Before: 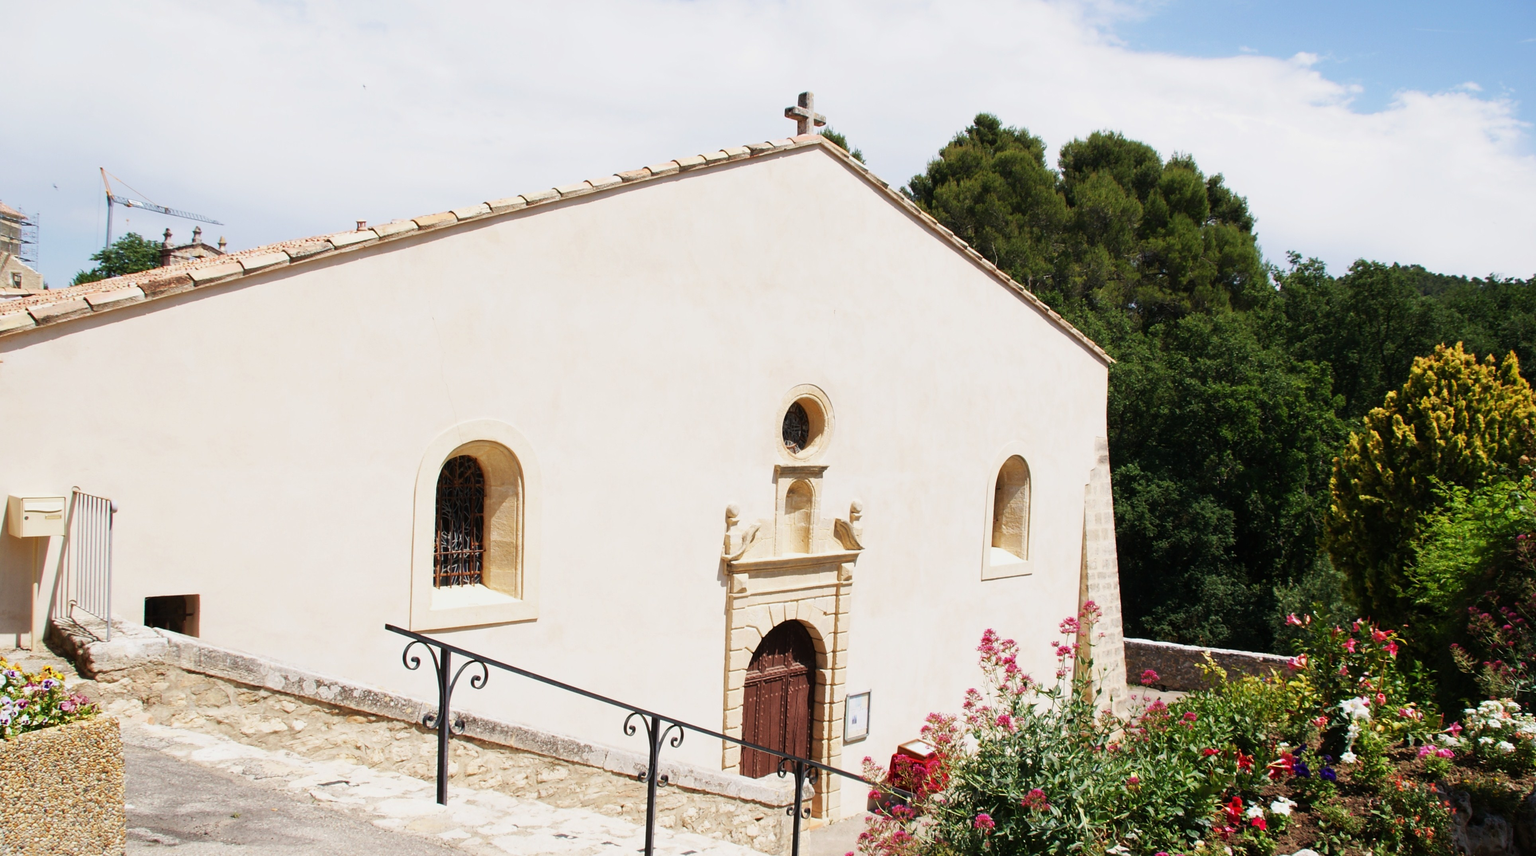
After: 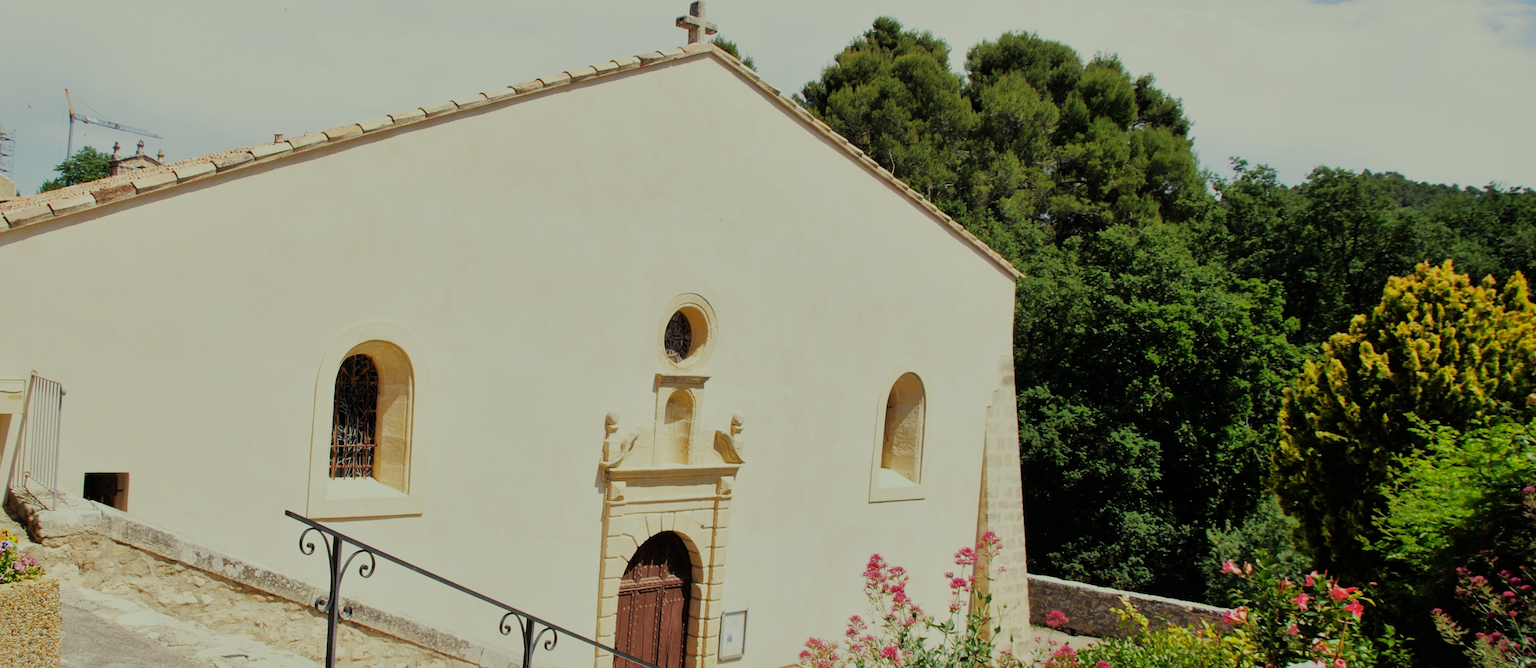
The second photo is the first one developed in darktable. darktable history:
filmic rgb: black relative exposure -7.65 EV, white relative exposure 4.56 EV, hardness 3.61
rotate and perspective: rotation 1.69°, lens shift (vertical) -0.023, lens shift (horizontal) -0.291, crop left 0.025, crop right 0.988, crop top 0.092, crop bottom 0.842
crop and rotate: top 5.609%, bottom 5.609%
color correction: highlights a* -5.94, highlights b* 11.19
shadows and highlights: on, module defaults
